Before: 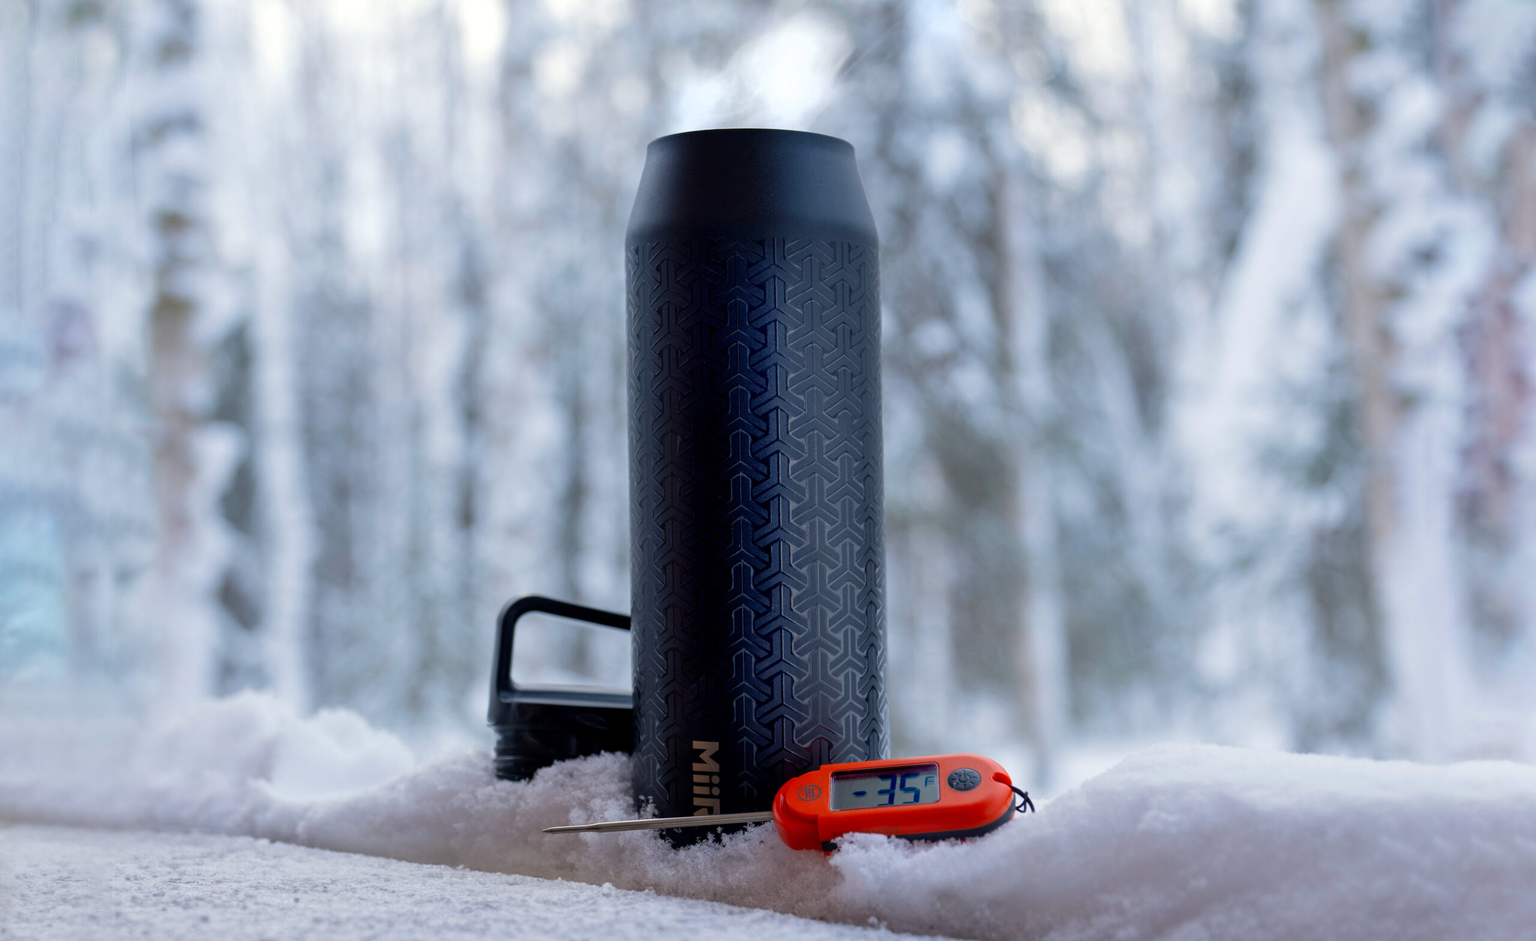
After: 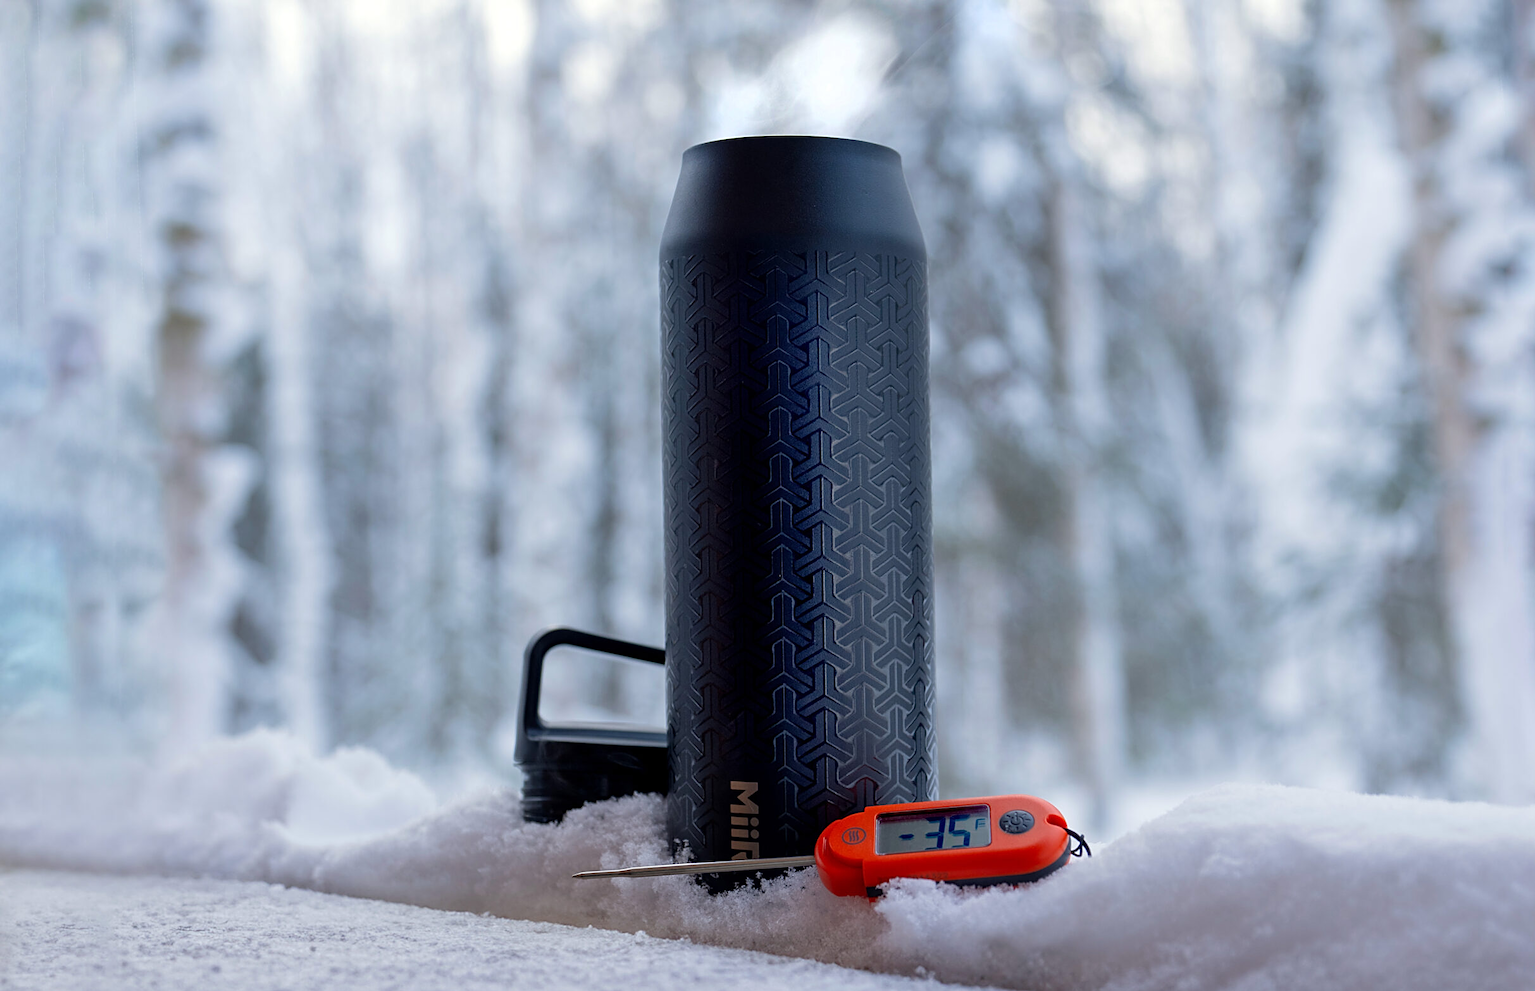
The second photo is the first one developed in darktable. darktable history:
crop and rotate: right 5.143%
sharpen: on, module defaults
